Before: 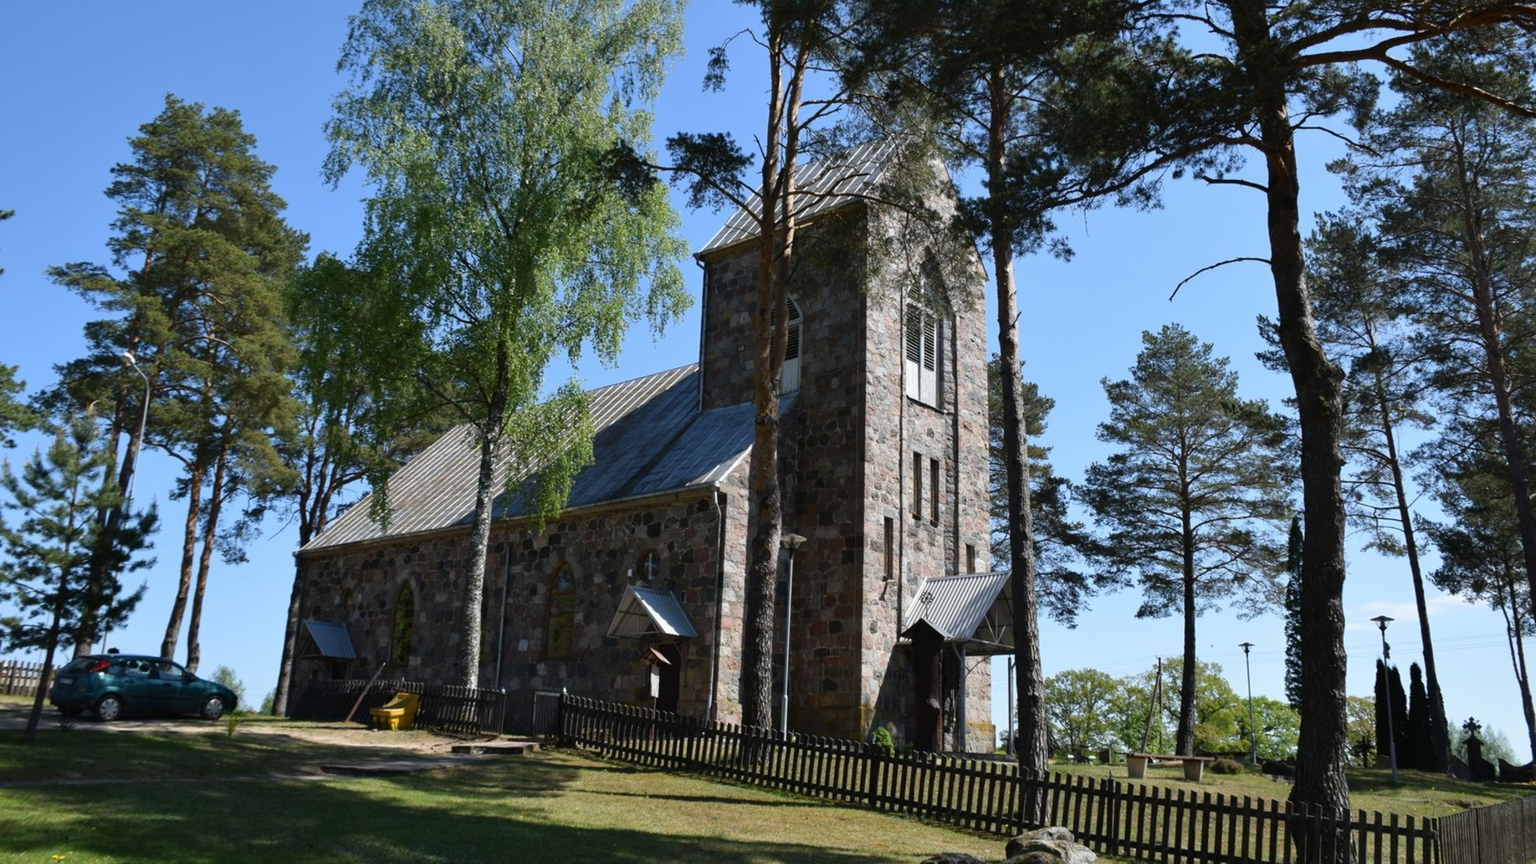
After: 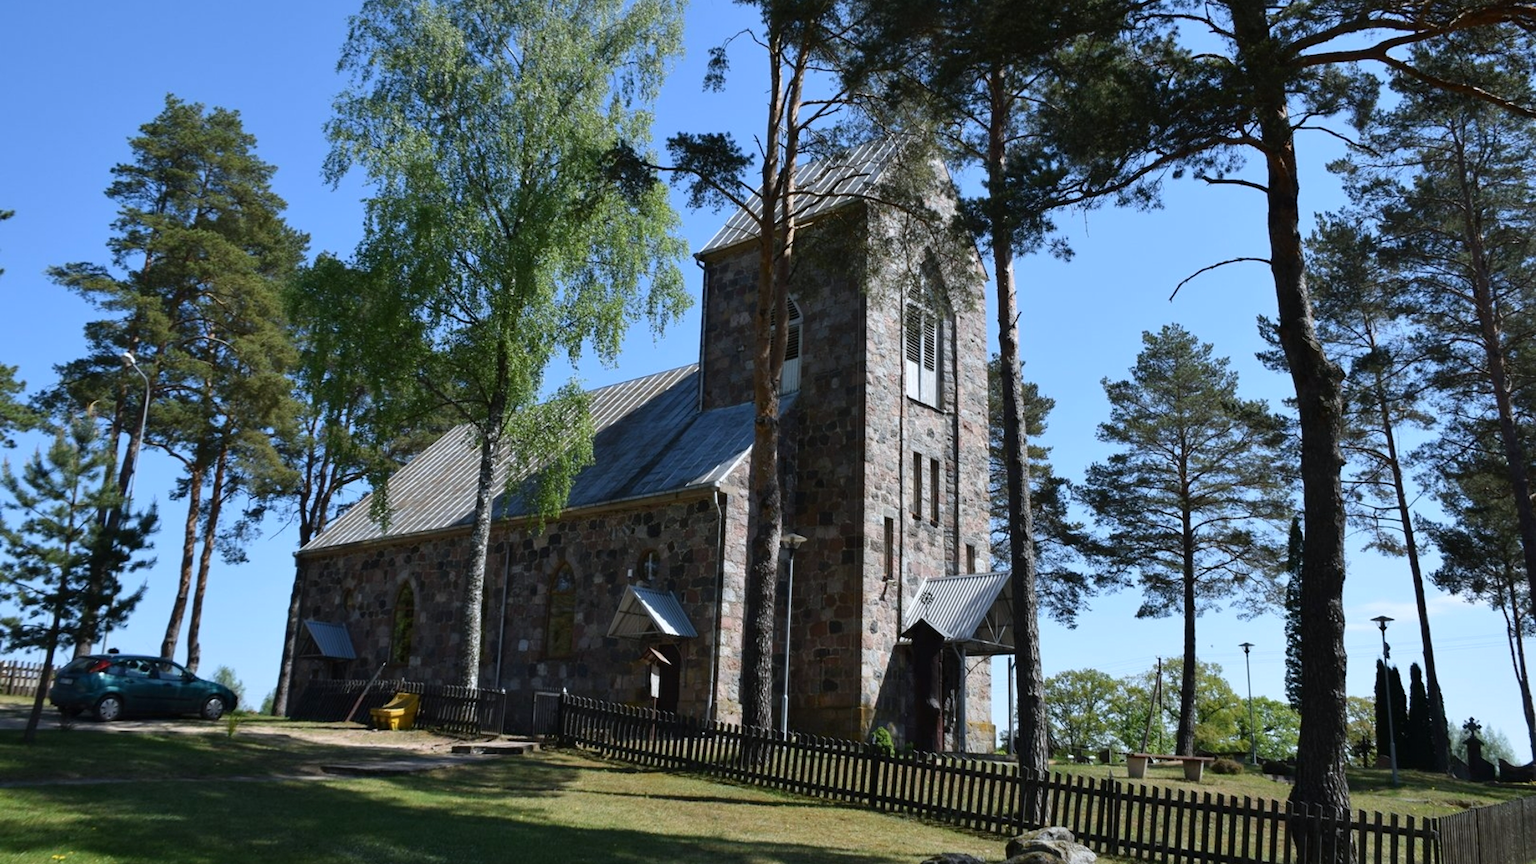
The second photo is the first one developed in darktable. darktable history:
color calibration: x 0.354, y 0.368, temperature 4726.67 K
base curve: preserve colors none
